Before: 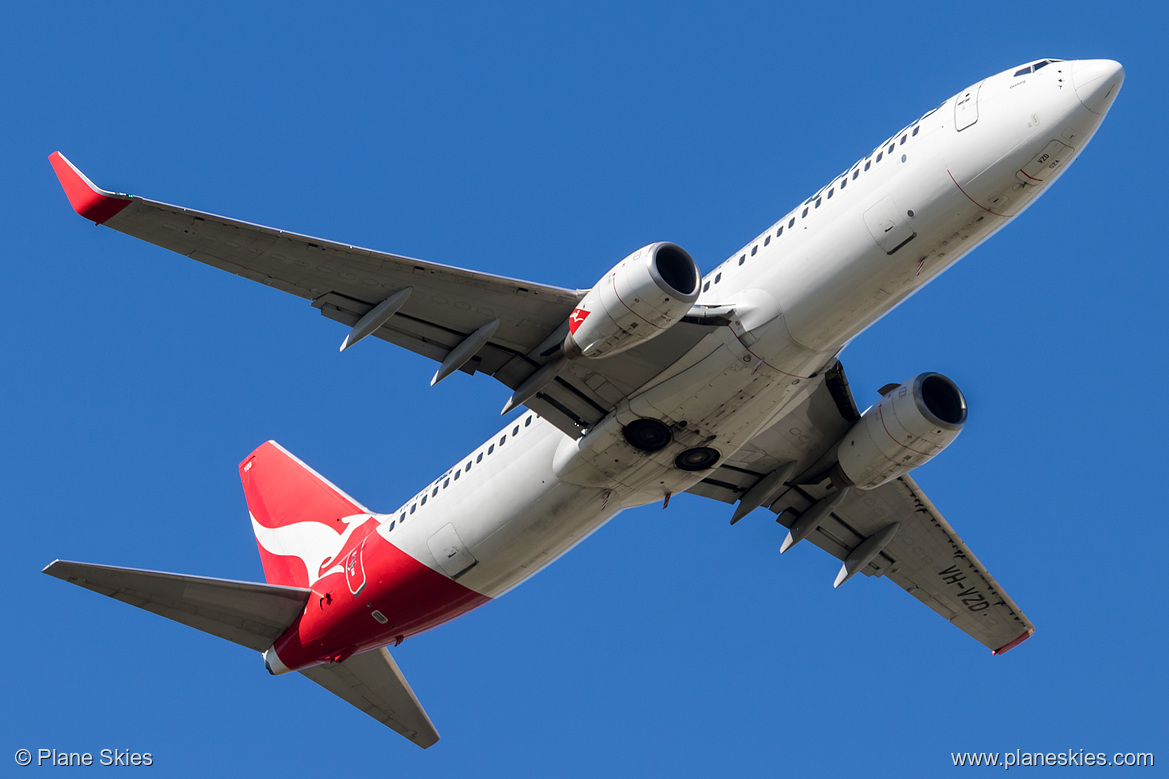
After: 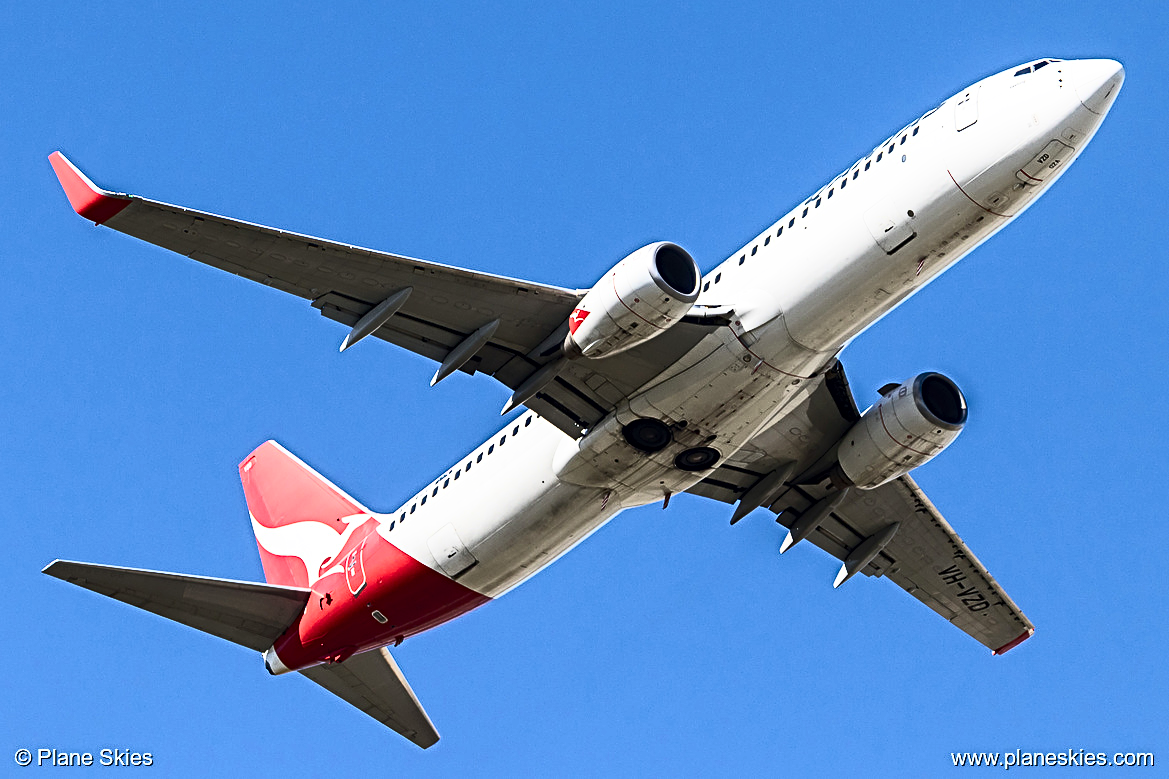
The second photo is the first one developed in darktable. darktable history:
sharpen: radius 3.965
tone equalizer: edges refinement/feathering 500, mask exposure compensation -1.57 EV, preserve details no
color correction: highlights b* -0.051, saturation 0.984
contrast brightness saturation: contrast 0.601, brightness 0.35, saturation 0.144
